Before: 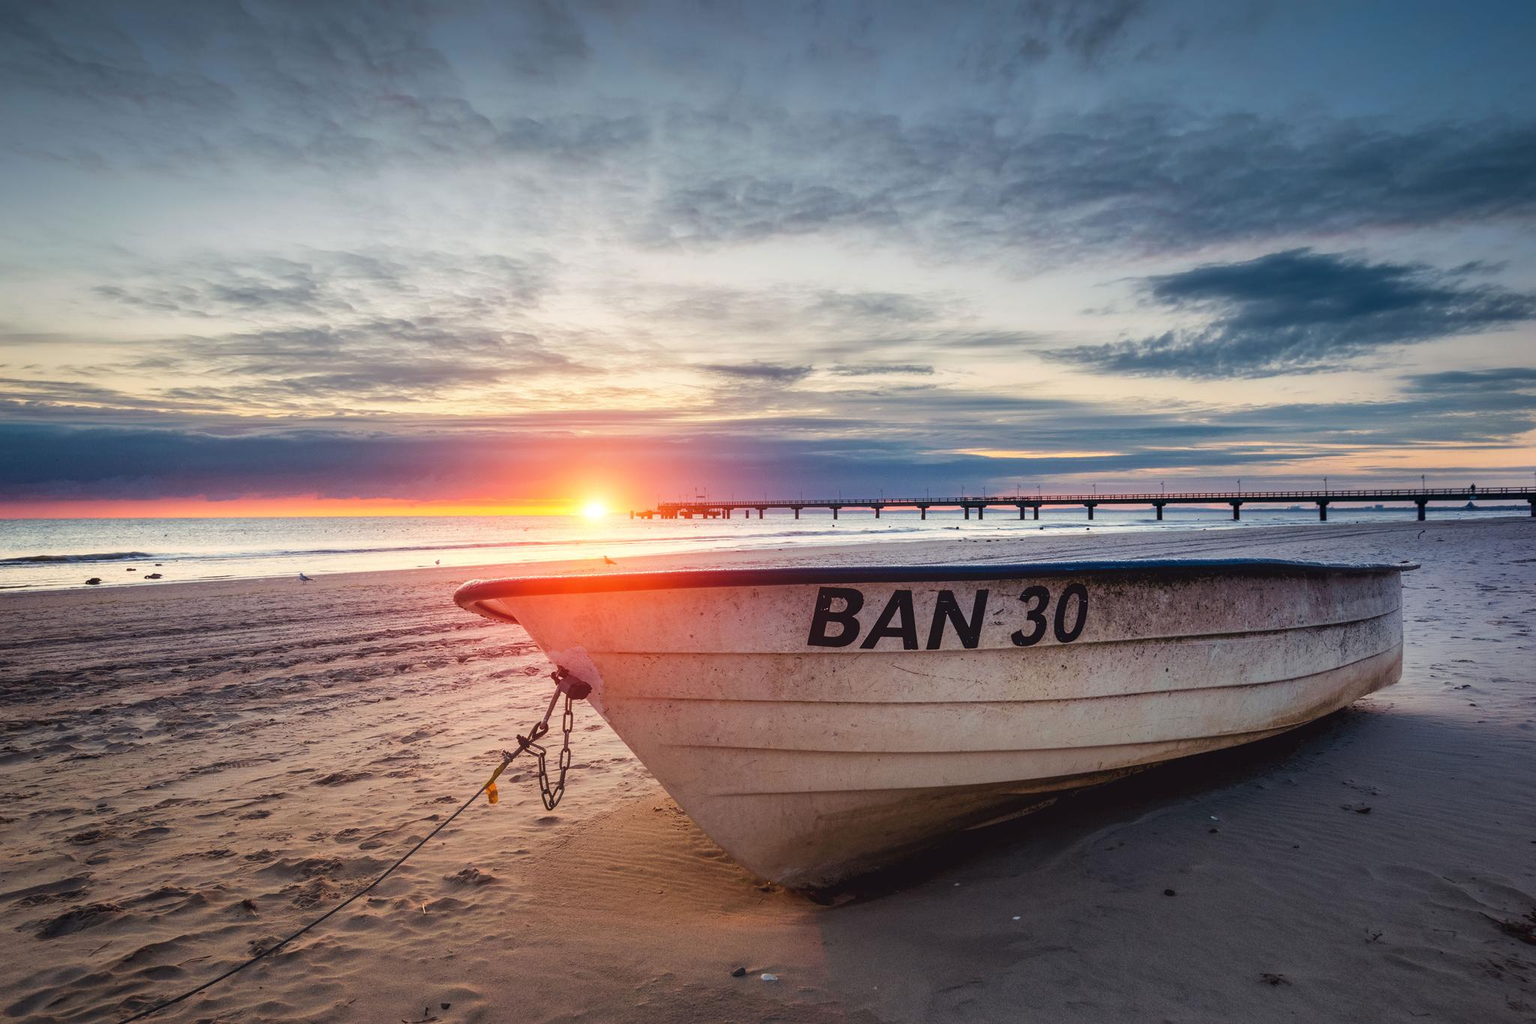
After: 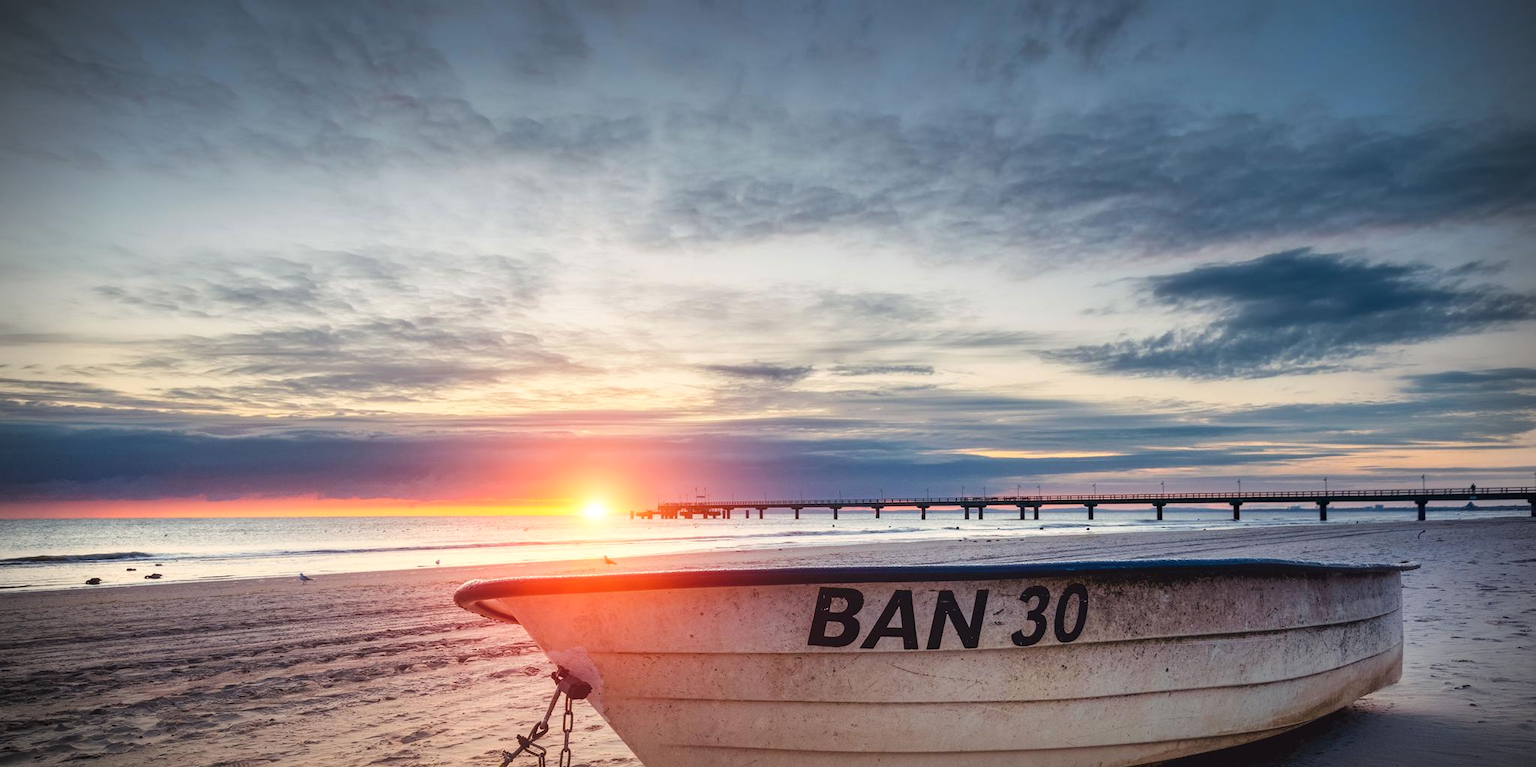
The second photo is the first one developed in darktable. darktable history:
vignetting: fall-off start 88.03%, fall-off radius 24.9%
crop: bottom 24.988%
shadows and highlights: shadows 0, highlights 40
